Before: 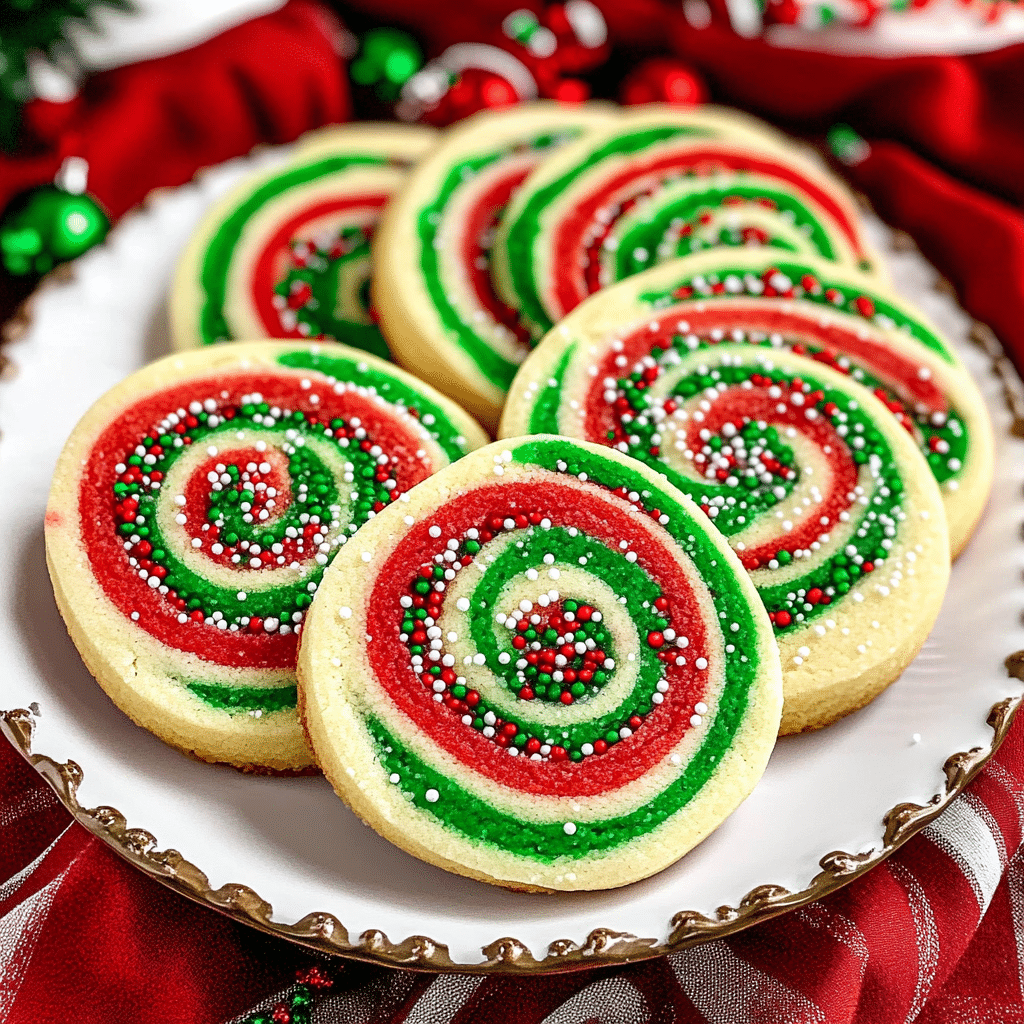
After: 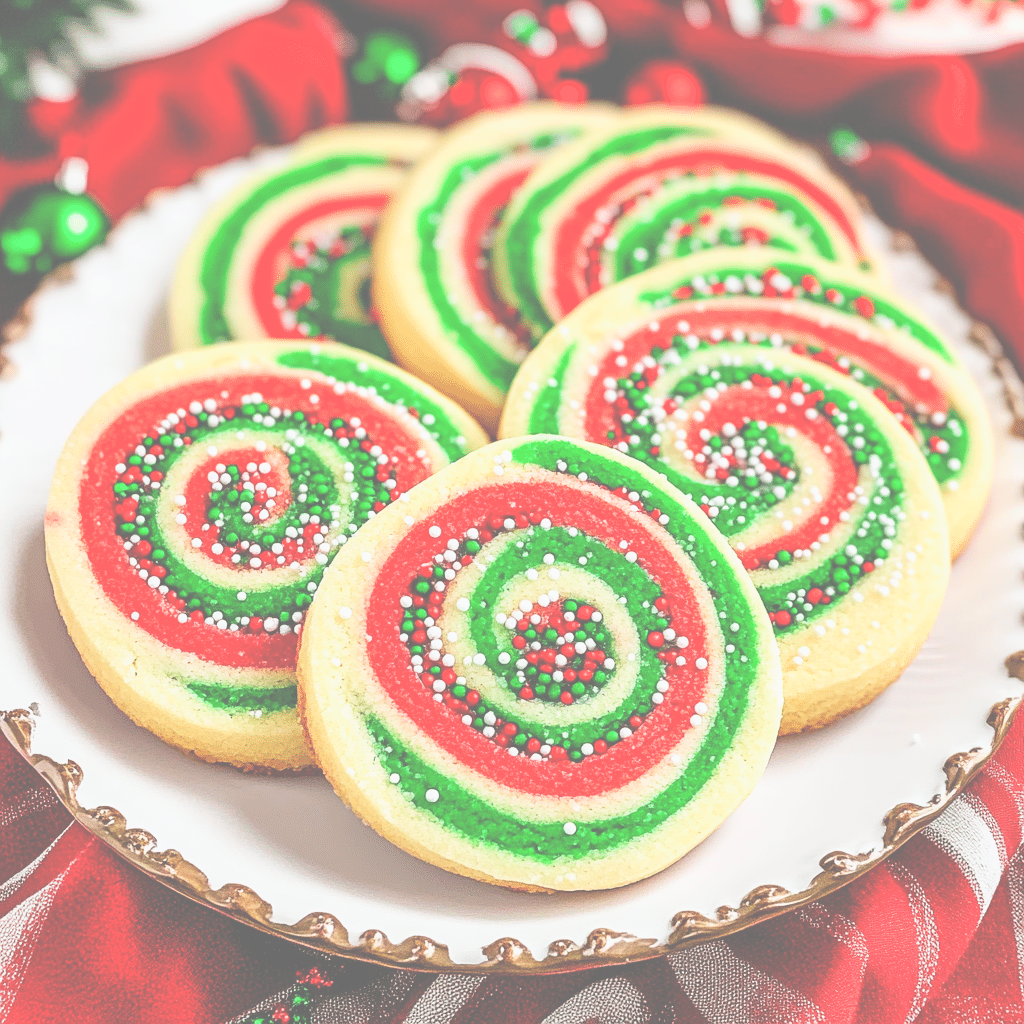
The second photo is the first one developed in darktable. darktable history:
tone curve: curves: ch0 [(0, 0) (0.07, 0.057) (0.15, 0.177) (0.352, 0.445) (0.59, 0.703) (0.857, 0.908) (1, 1)], color space Lab, linked channels, preserve colors none
filmic rgb: black relative exposure -14.19 EV, white relative exposure 3.39 EV, hardness 7.89, preserve chrominance max RGB
exposure: black level correction -0.071, exposure 0.5 EV, compensate highlight preservation false
